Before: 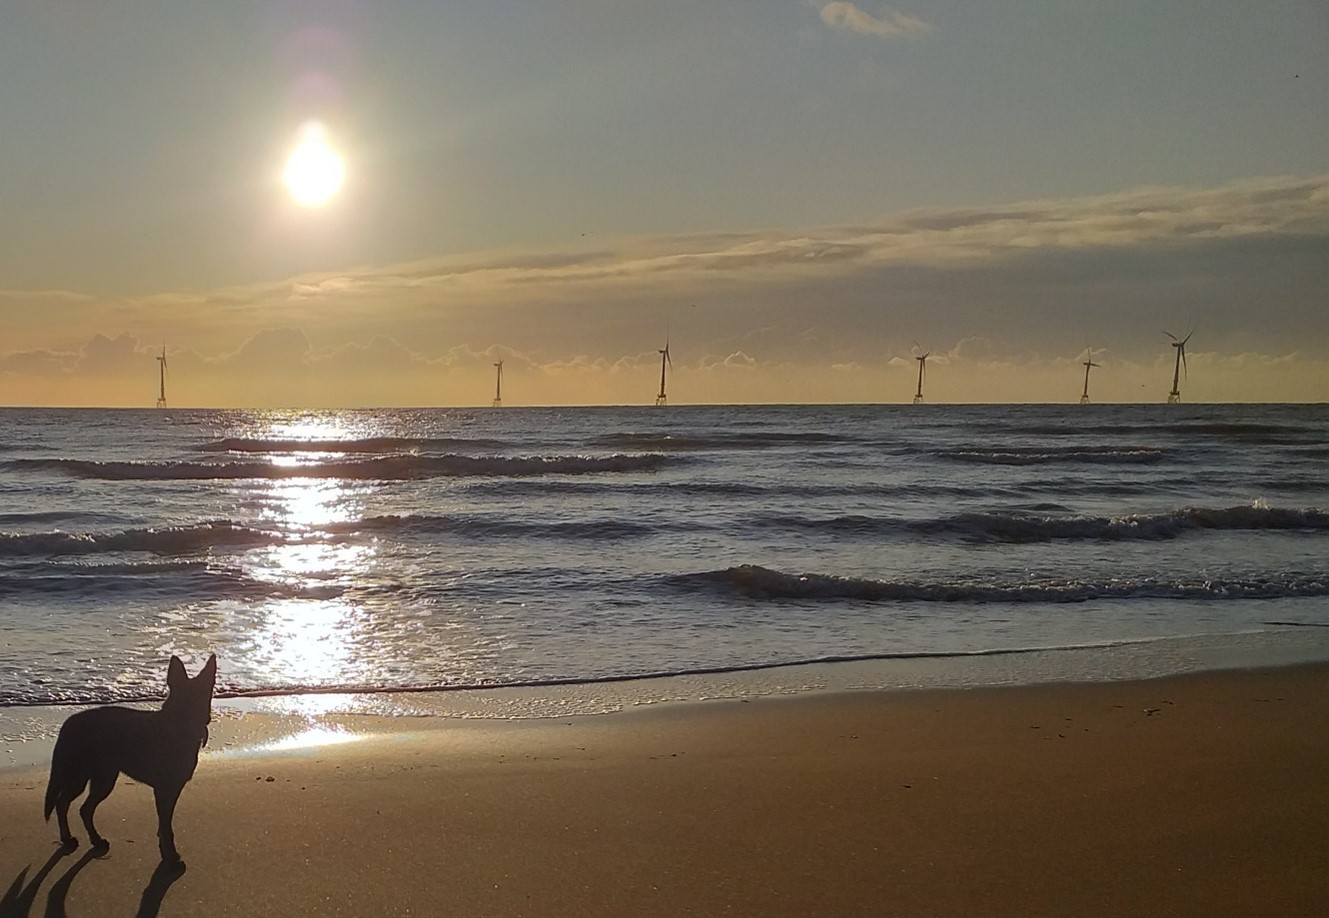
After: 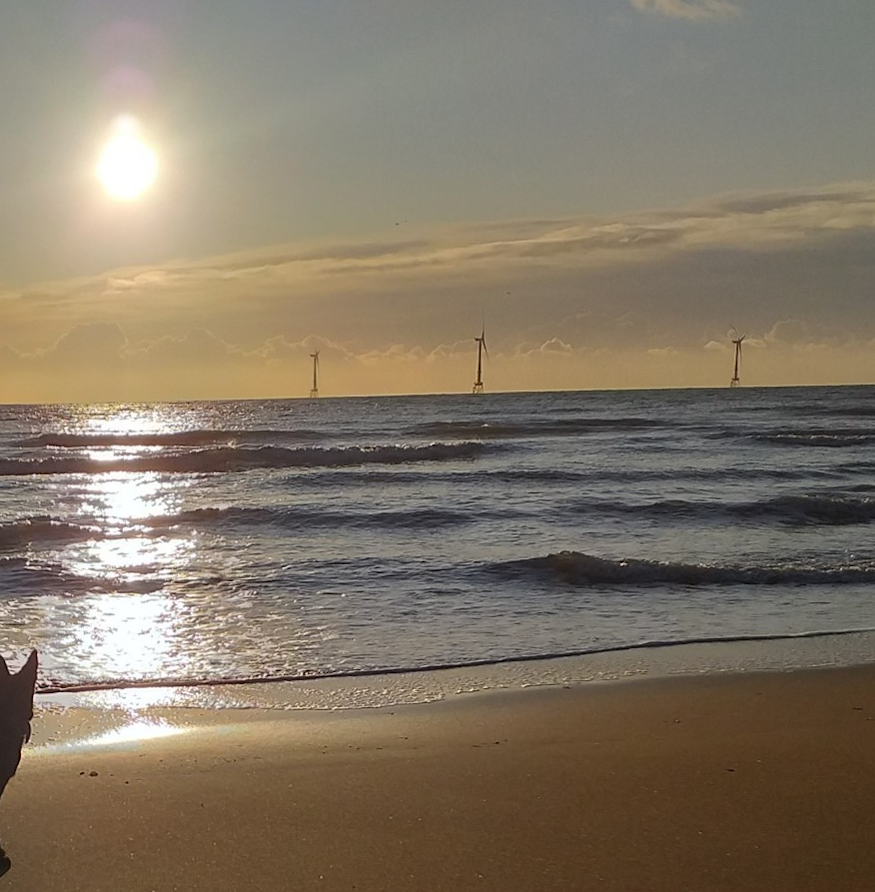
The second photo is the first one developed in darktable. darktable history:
rotate and perspective: rotation -1°, crop left 0.011, crop right 0.989, crop top 0.025, crop bottom 0.975
crop and rotate: left 13.342%, right 19.991%
